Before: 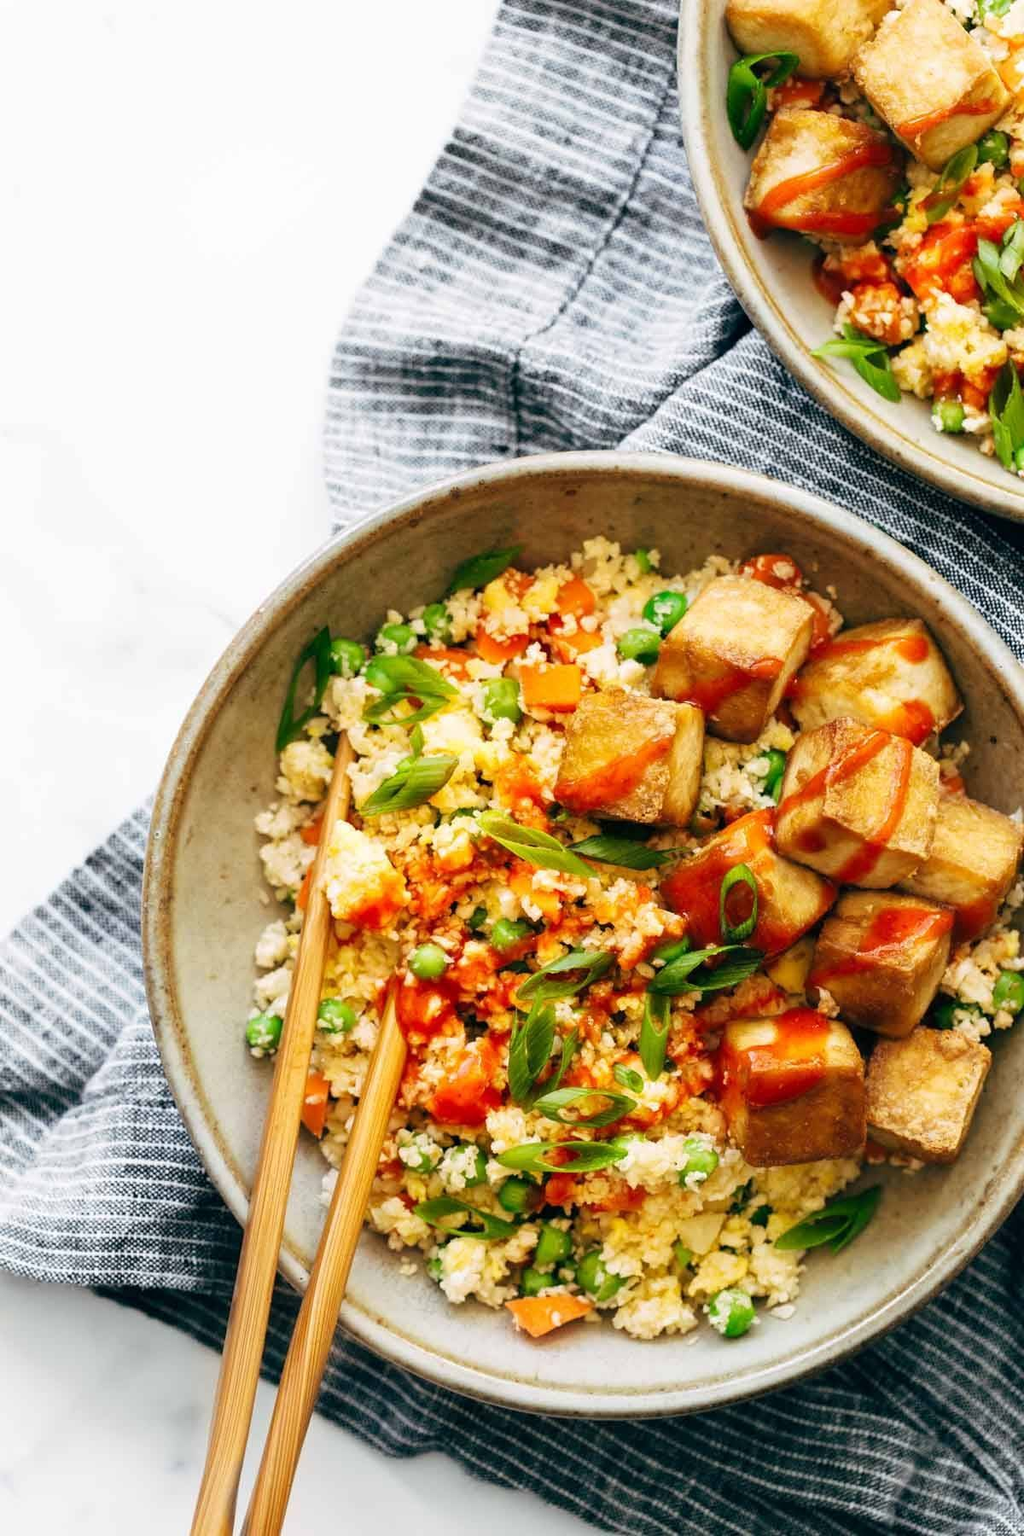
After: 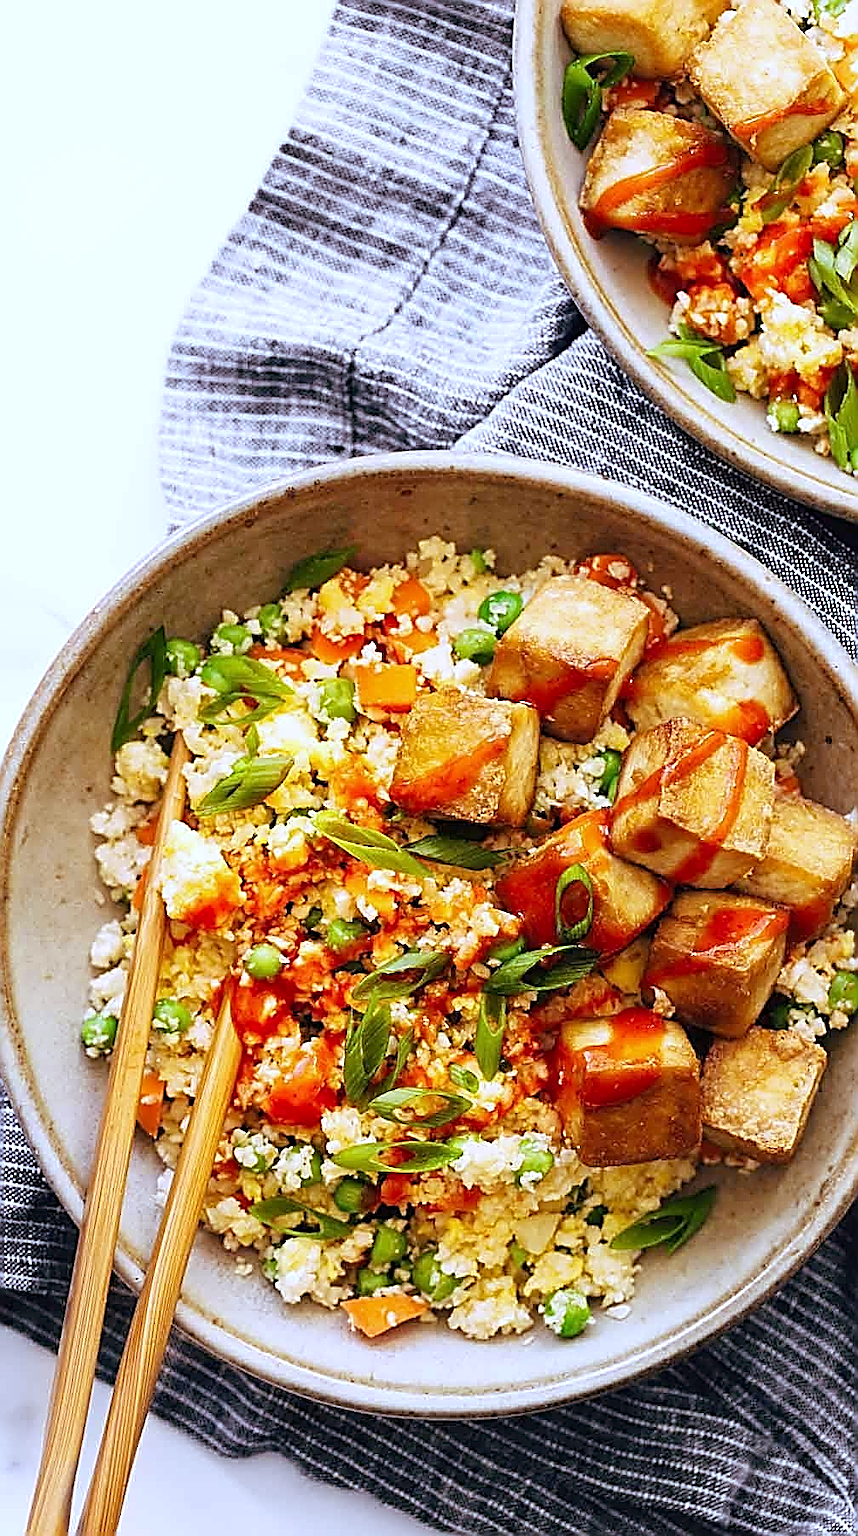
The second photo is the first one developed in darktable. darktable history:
sharpen: amount 1.861
white balance: red 0.948, green 1.02, blue 1.176
rgb levels: mode RGB, independent channels, levels [[0, 0.474, 1], [0, 0.5, 1], [0, 0.5, 1]]
crop: left 16.145%
